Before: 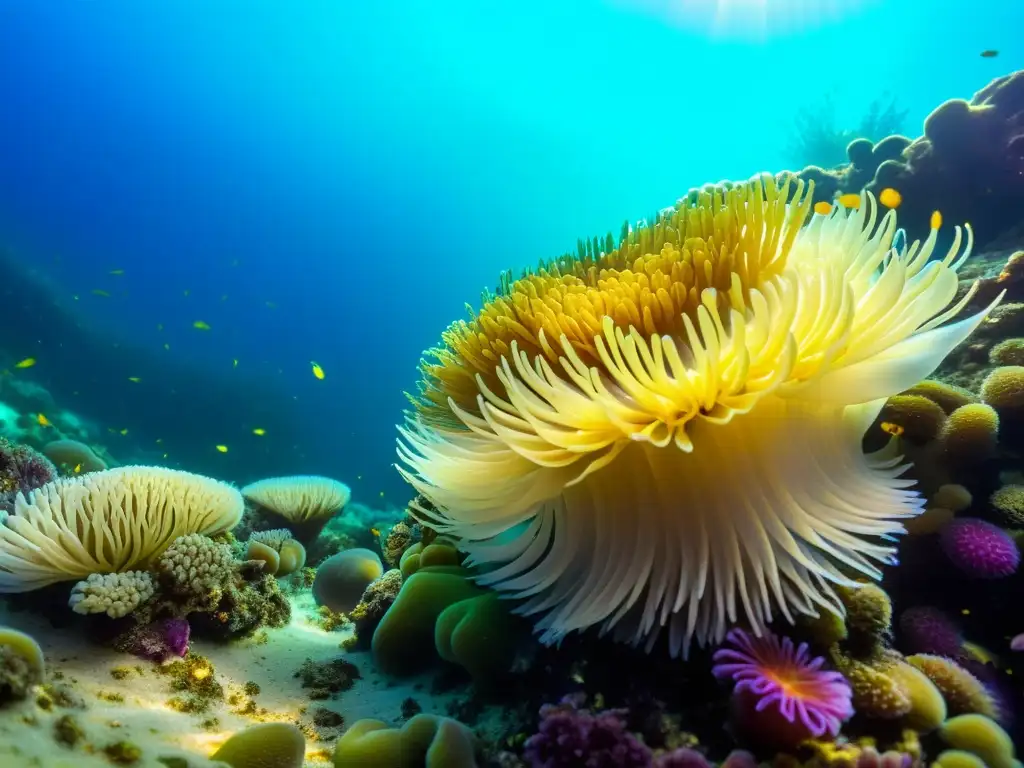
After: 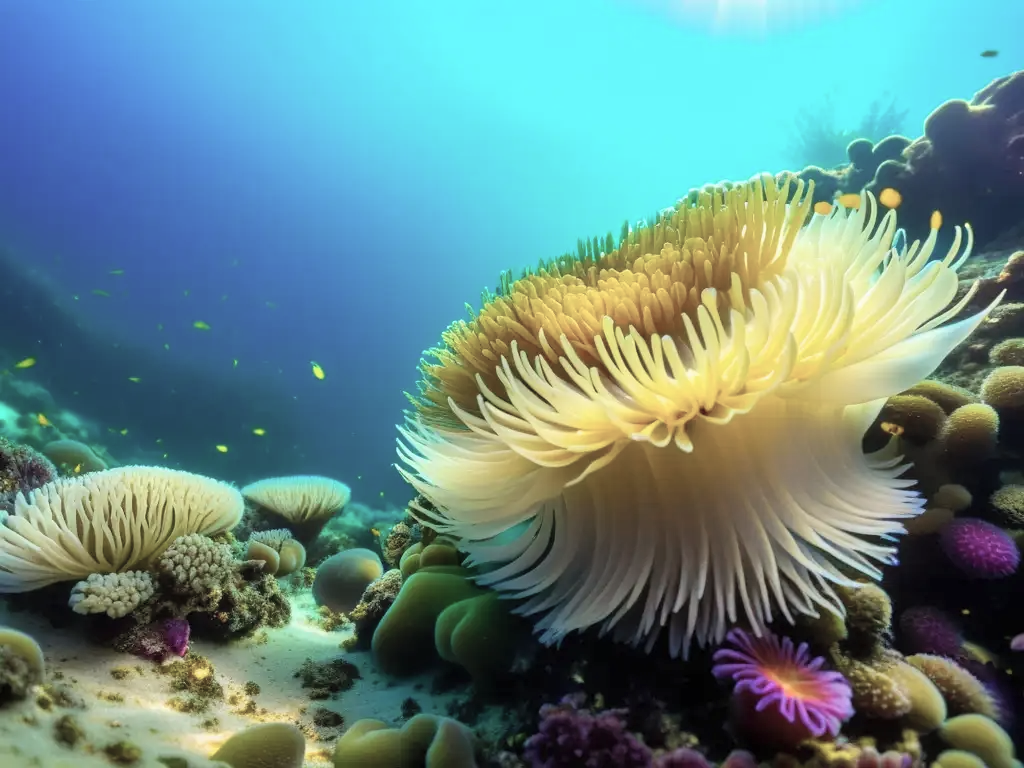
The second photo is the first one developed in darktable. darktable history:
contrast brightness saturation: contrast 0.071, brightness 0.08, saturation 0.175
color zones: curves: ch0 [(0, 0.559) (0.153, 0.551) (0.229, 0.5) (0.429, 0.5) (0.571, 0.5) (0.714, 0.5) (0.857, 0.5) (1, 0.559)]; ch1 [(0, 0.417) (0.112, 0.336) (0.213, 0.26) (0.429, 0.34) (0.571, 0.35) (0.683, 0.331) (0.857, 0.344) (1, 0.417)]
